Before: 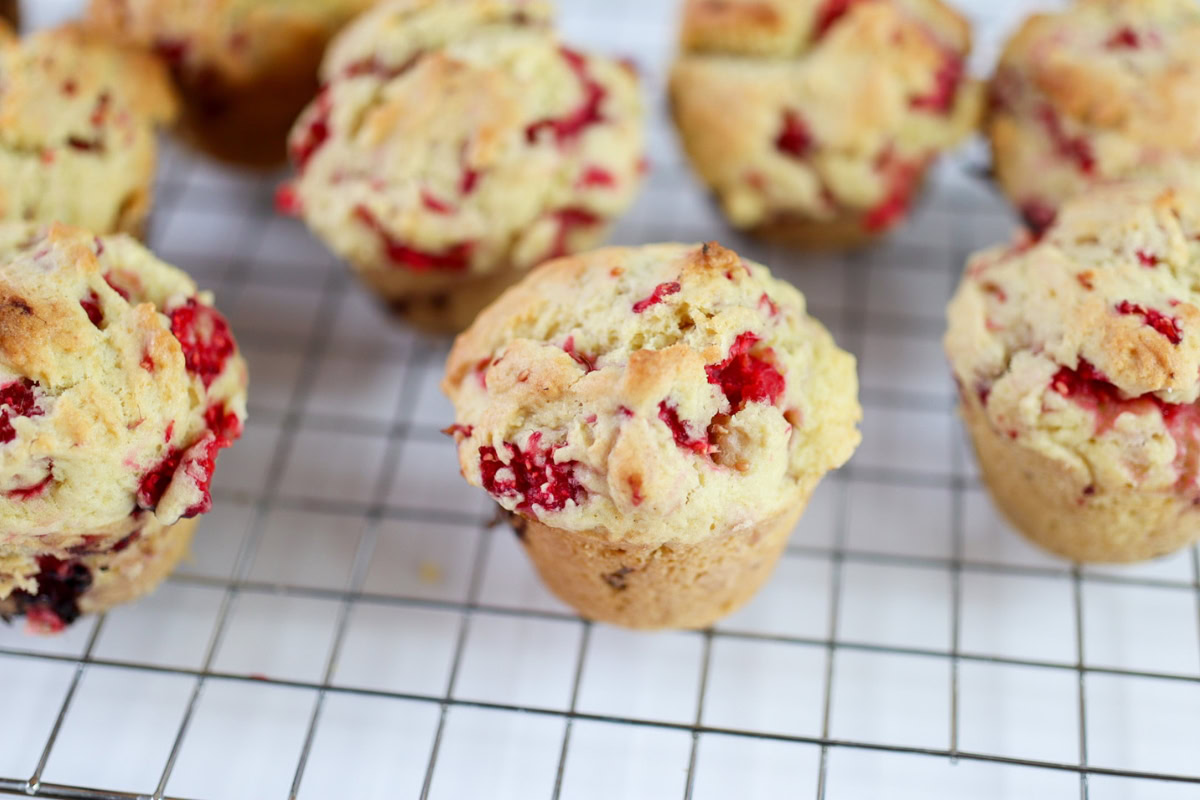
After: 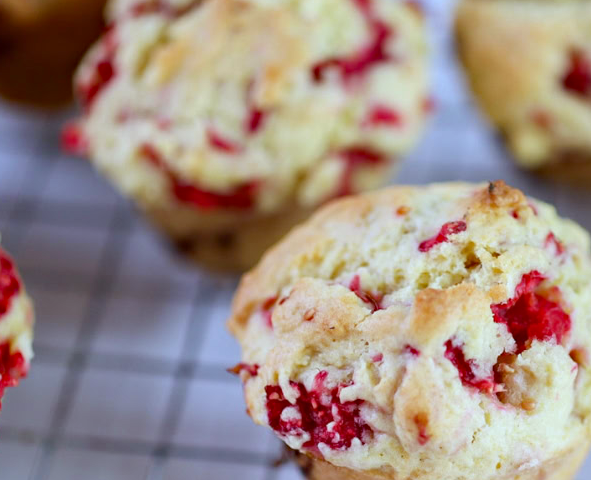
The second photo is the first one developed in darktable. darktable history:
white balance: red 0.926, green 1.003, blue 1.133
haze removal: adaptive false
crop: left 17.835%, top 7.675%, right 32.881%, bottom 32.213%
